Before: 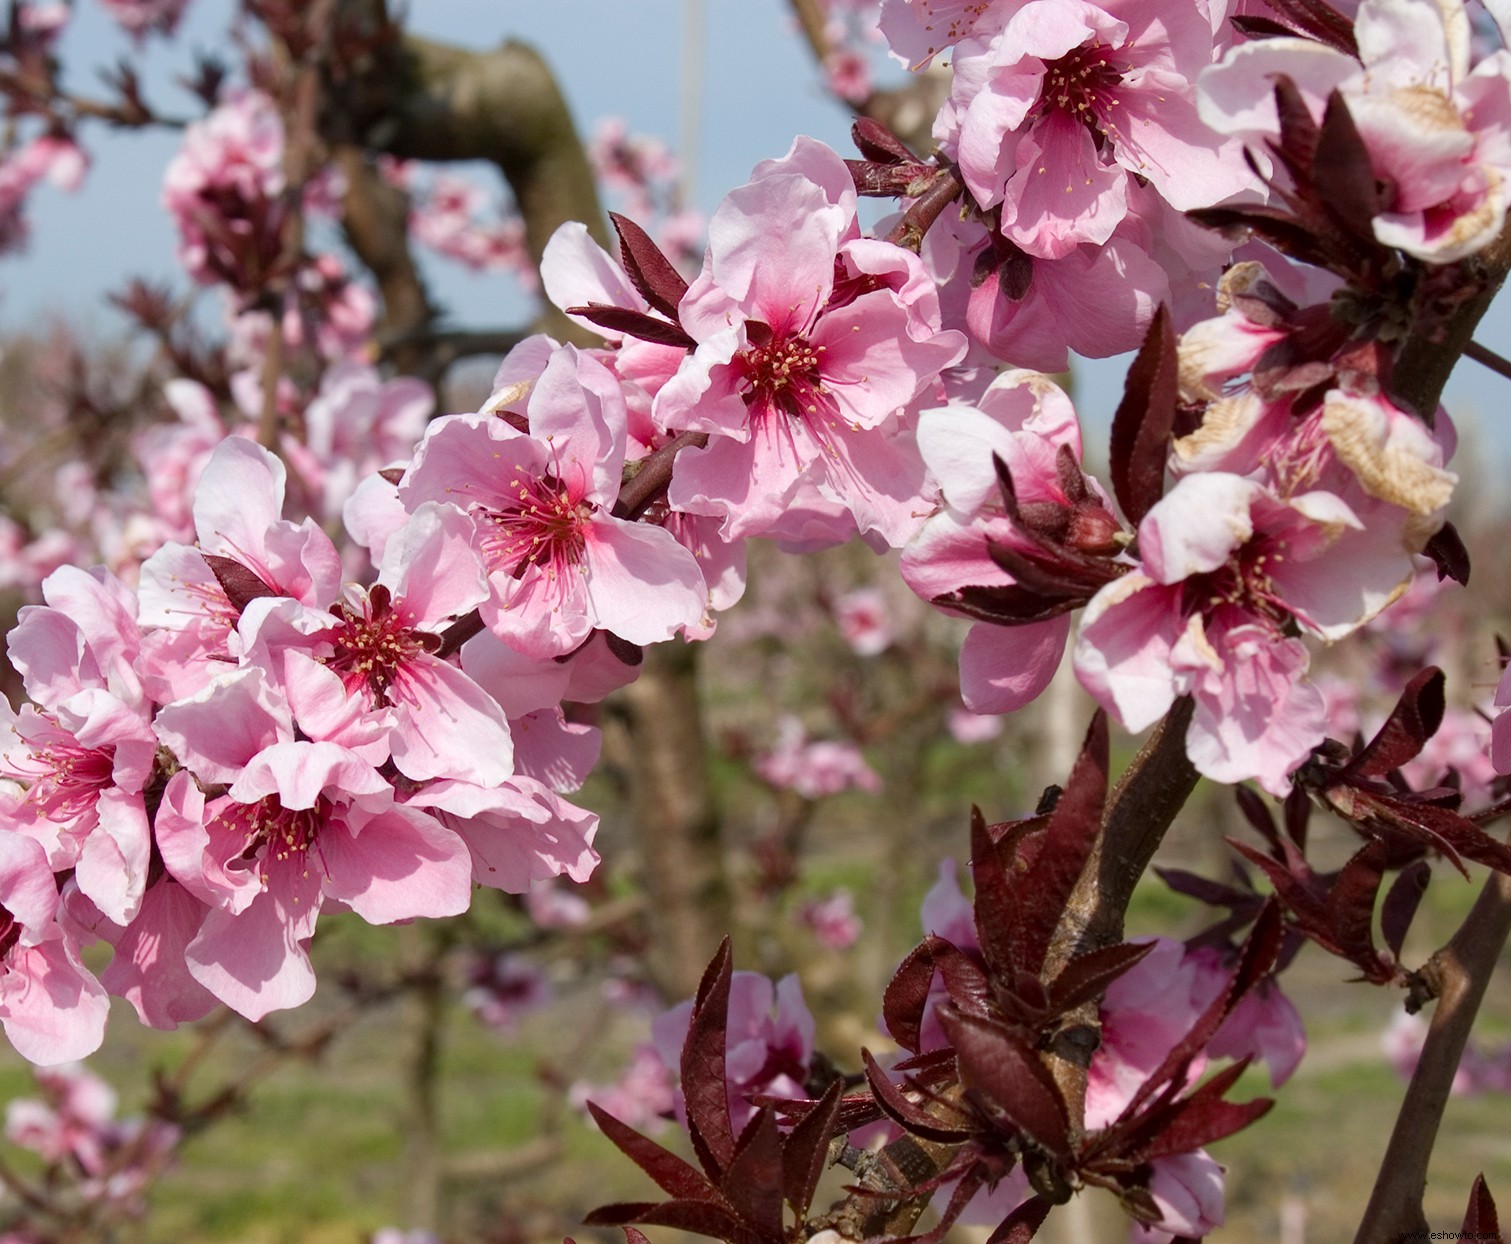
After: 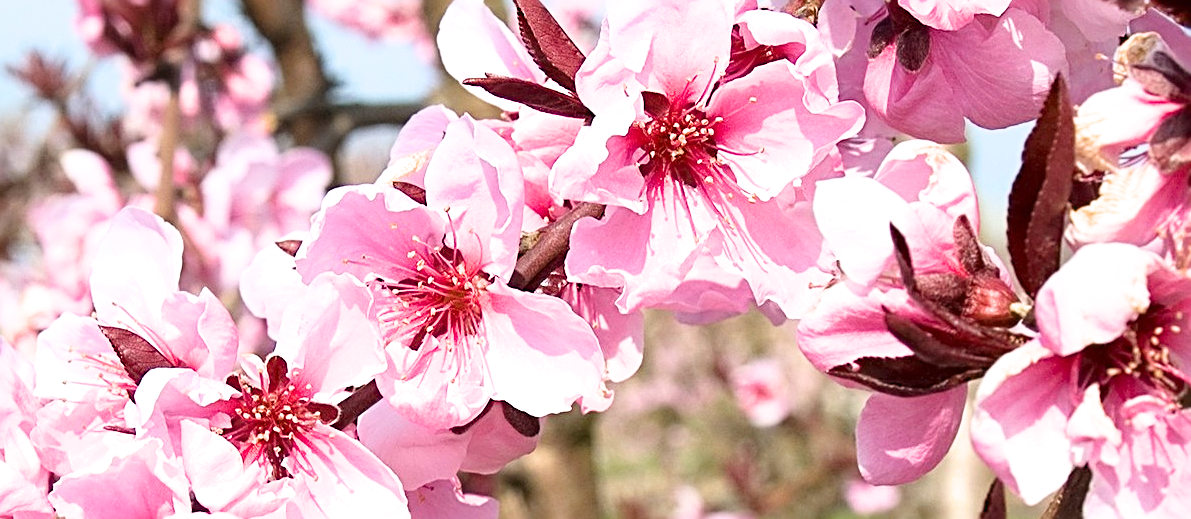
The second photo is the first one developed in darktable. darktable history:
crop: left 6.853%, top 18.479%, right 14.289%, bottom 39.792%
exposure: black level correction 0, exposure 1.194 EV, compensate exposure bias true, compensate highlight preservation false
filmic rgb: black relative exposure -11.31 EV, white relative exposure 3.23 EV, hardness 6.72, color science v6 (2022)
sharpen: radius 2.71, amount 0.678
contrast brightness saturation: contrast 0.105, brightness 0.022, saturation 0.025
